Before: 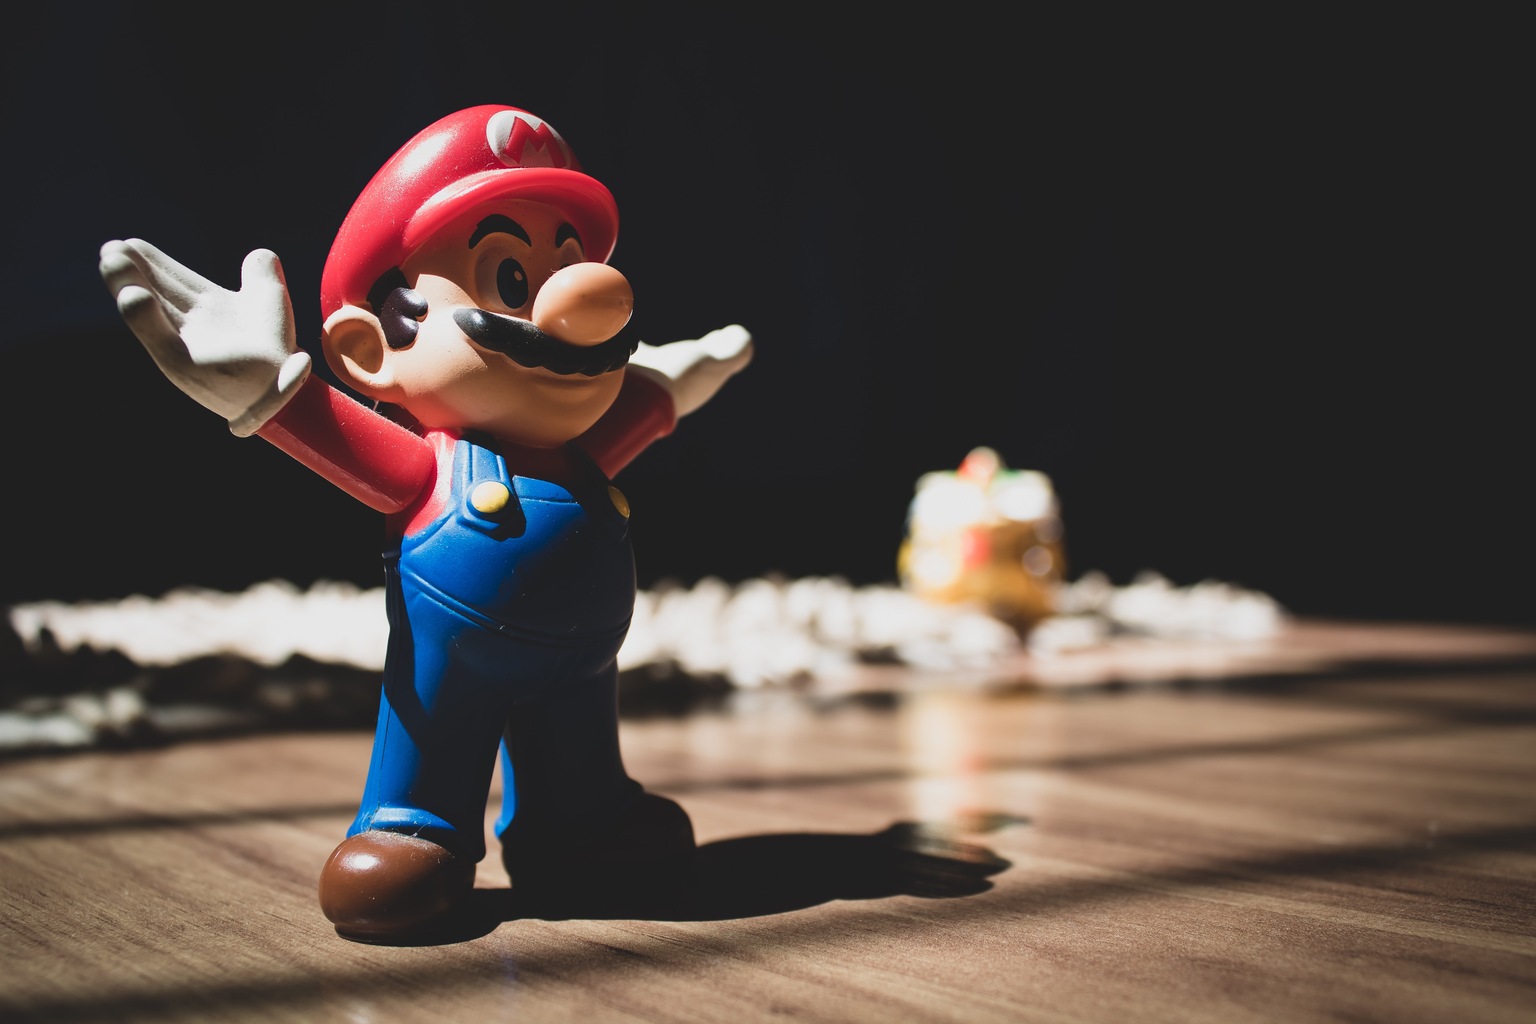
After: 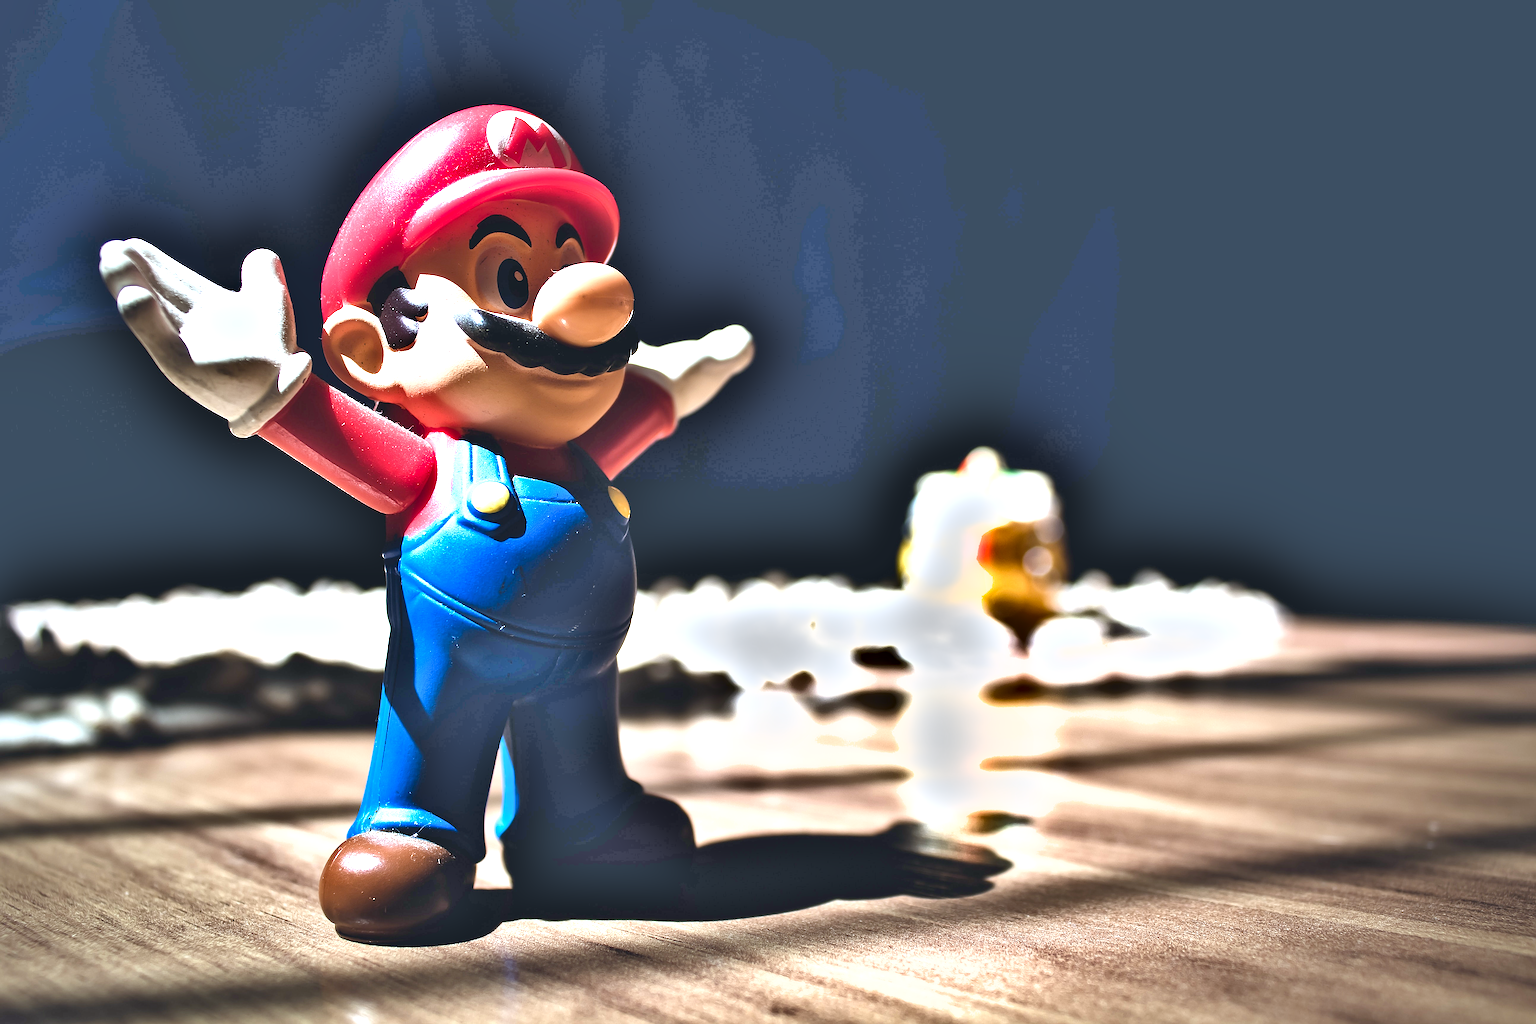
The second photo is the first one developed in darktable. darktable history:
shadows and highlights: shadows 75, highlights -60.85, soften with gaussian
white balance: red 0.924, blue 1.095
exposure: black level correction 0.009, exposure 1.425 EV, compensate highlight preservation false
sharpen: on, module defaults
